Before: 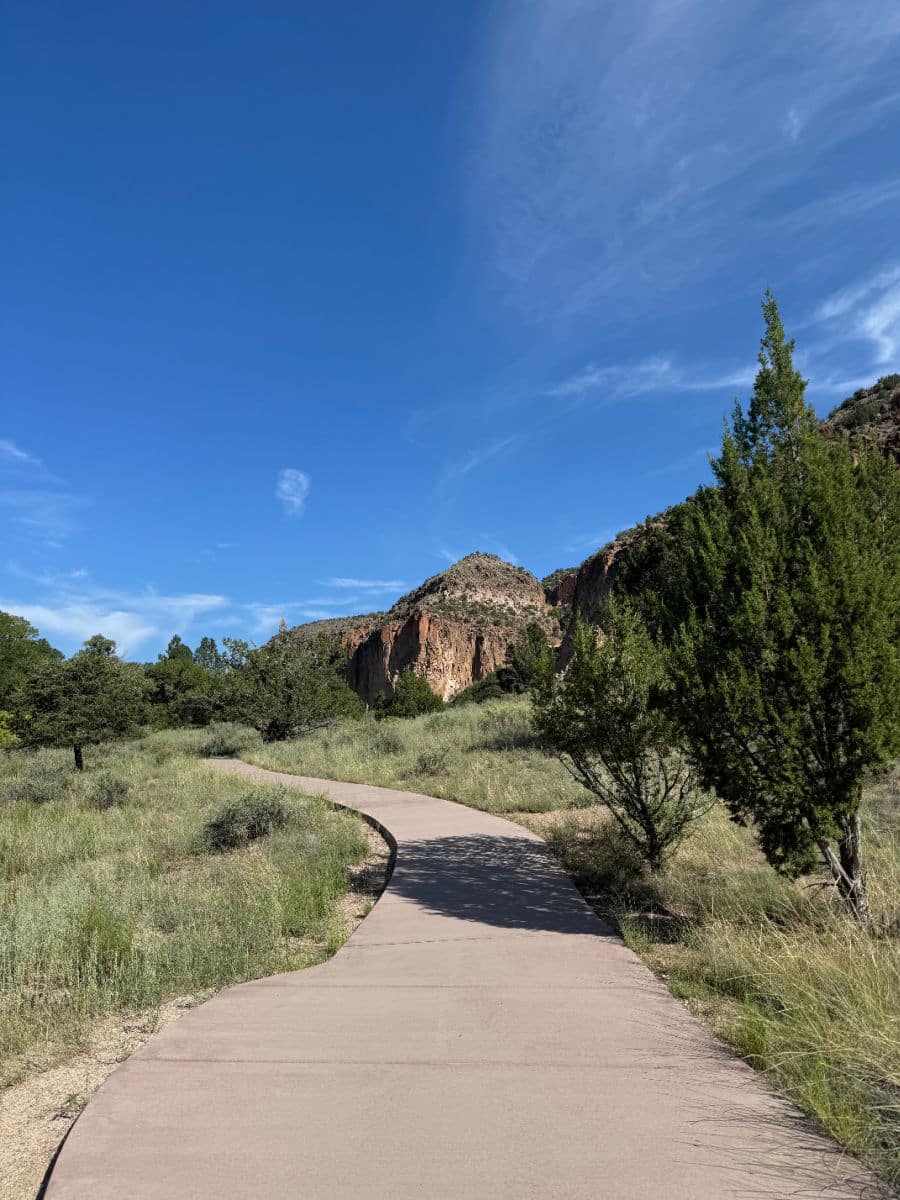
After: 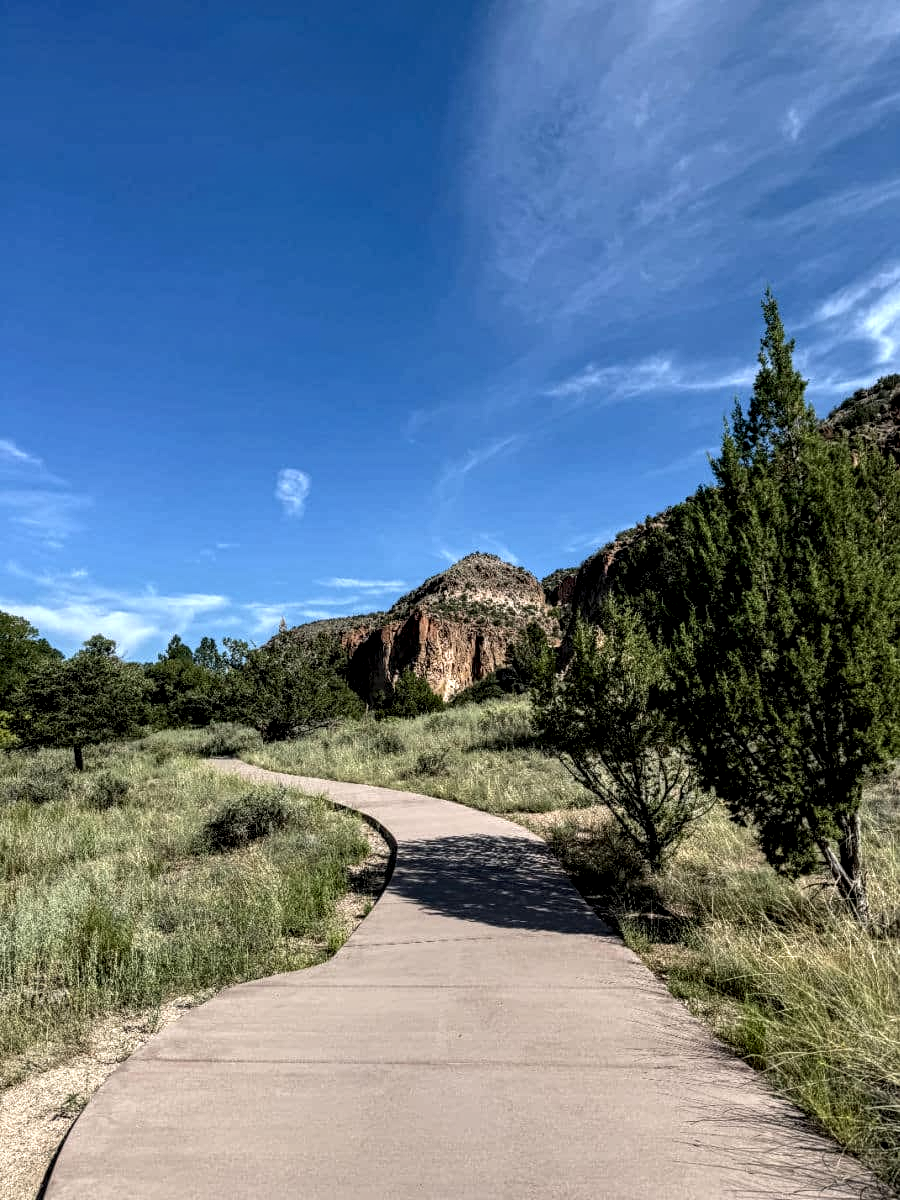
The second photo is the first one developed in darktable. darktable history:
exposure: compensate highlight preservation false
local contrast: highlights 19%, detail 186%
